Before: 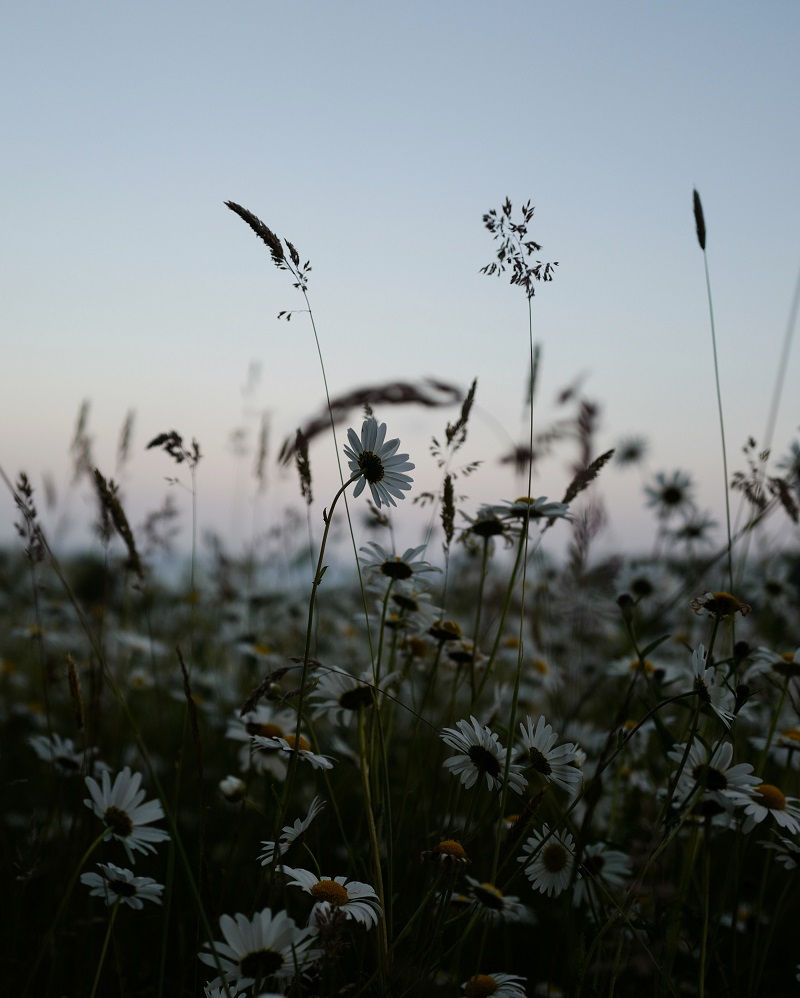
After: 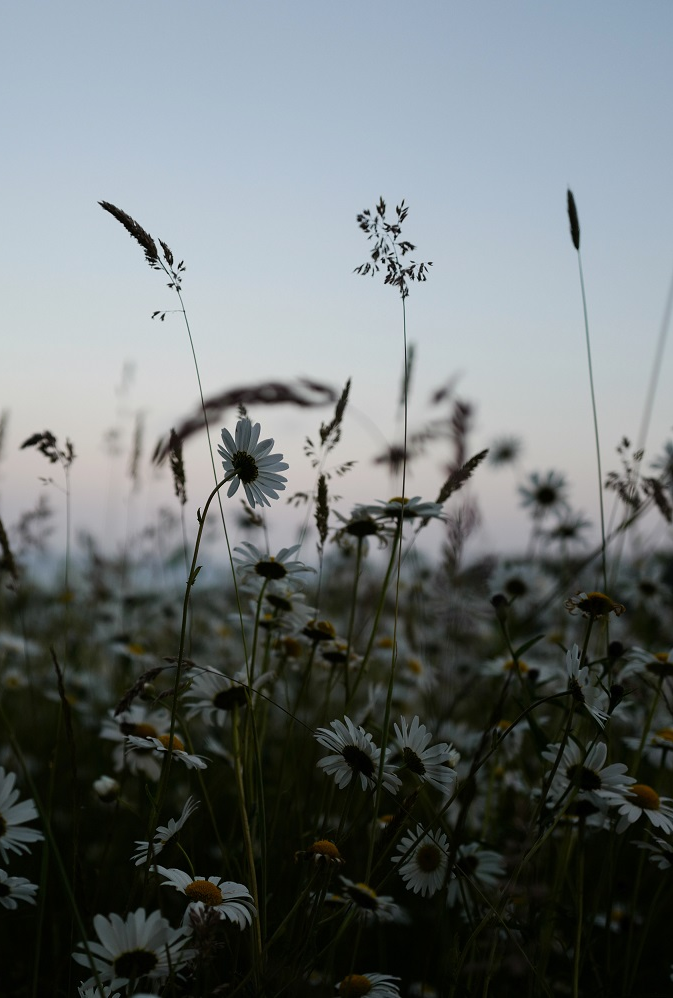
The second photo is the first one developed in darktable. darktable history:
crop: left 15.873%
